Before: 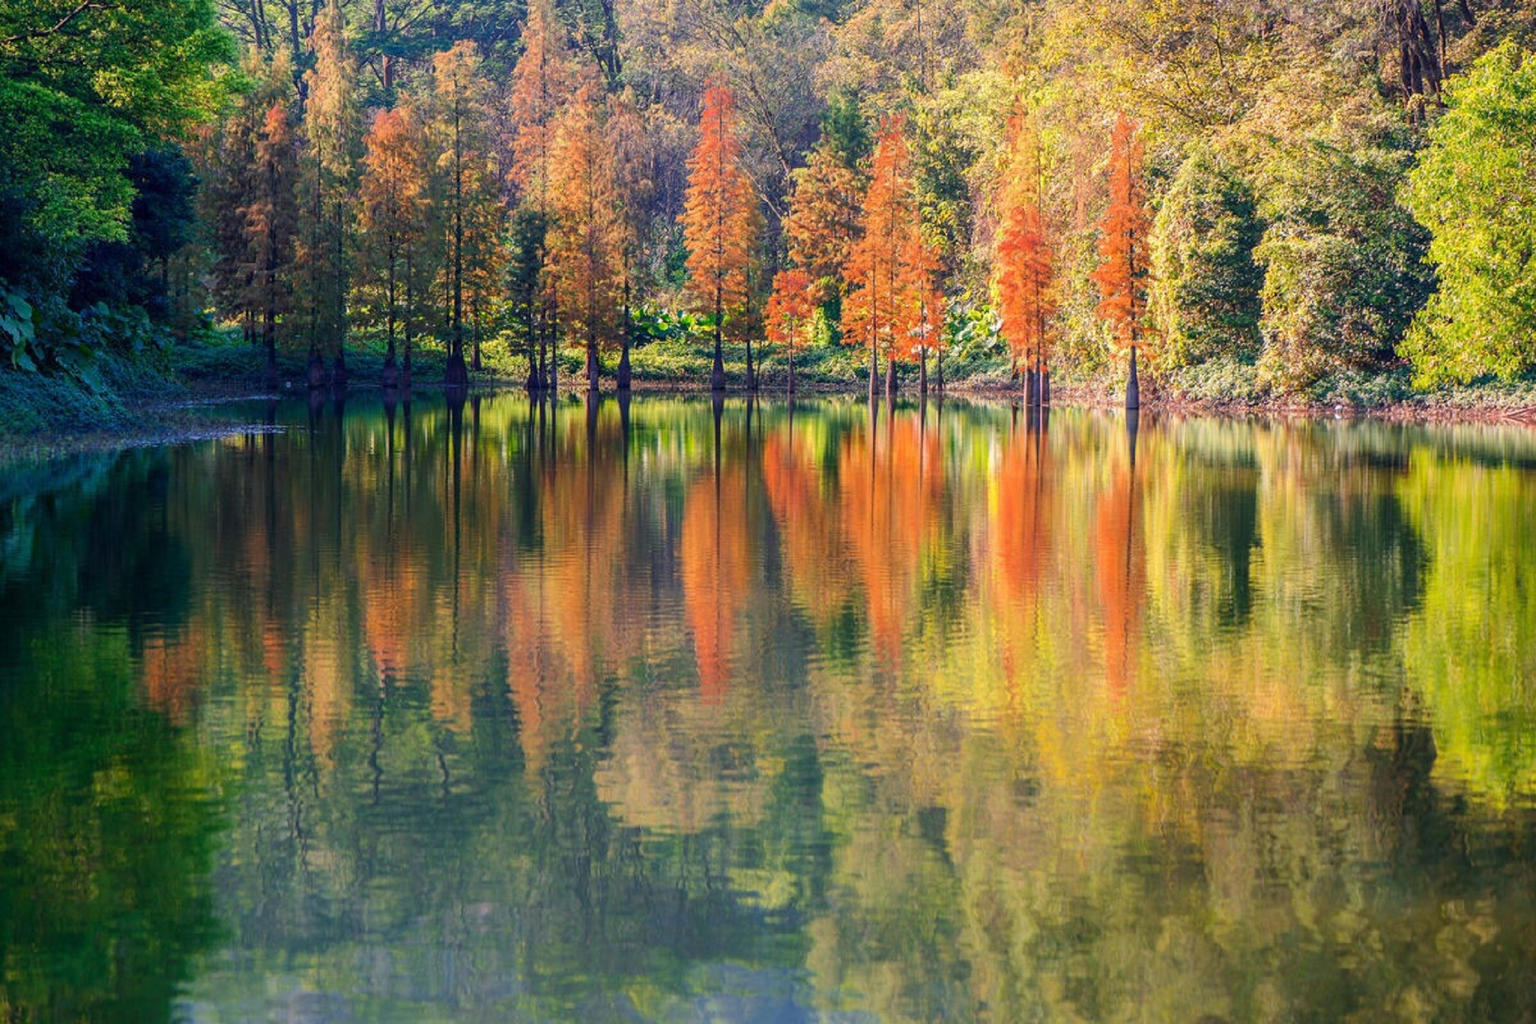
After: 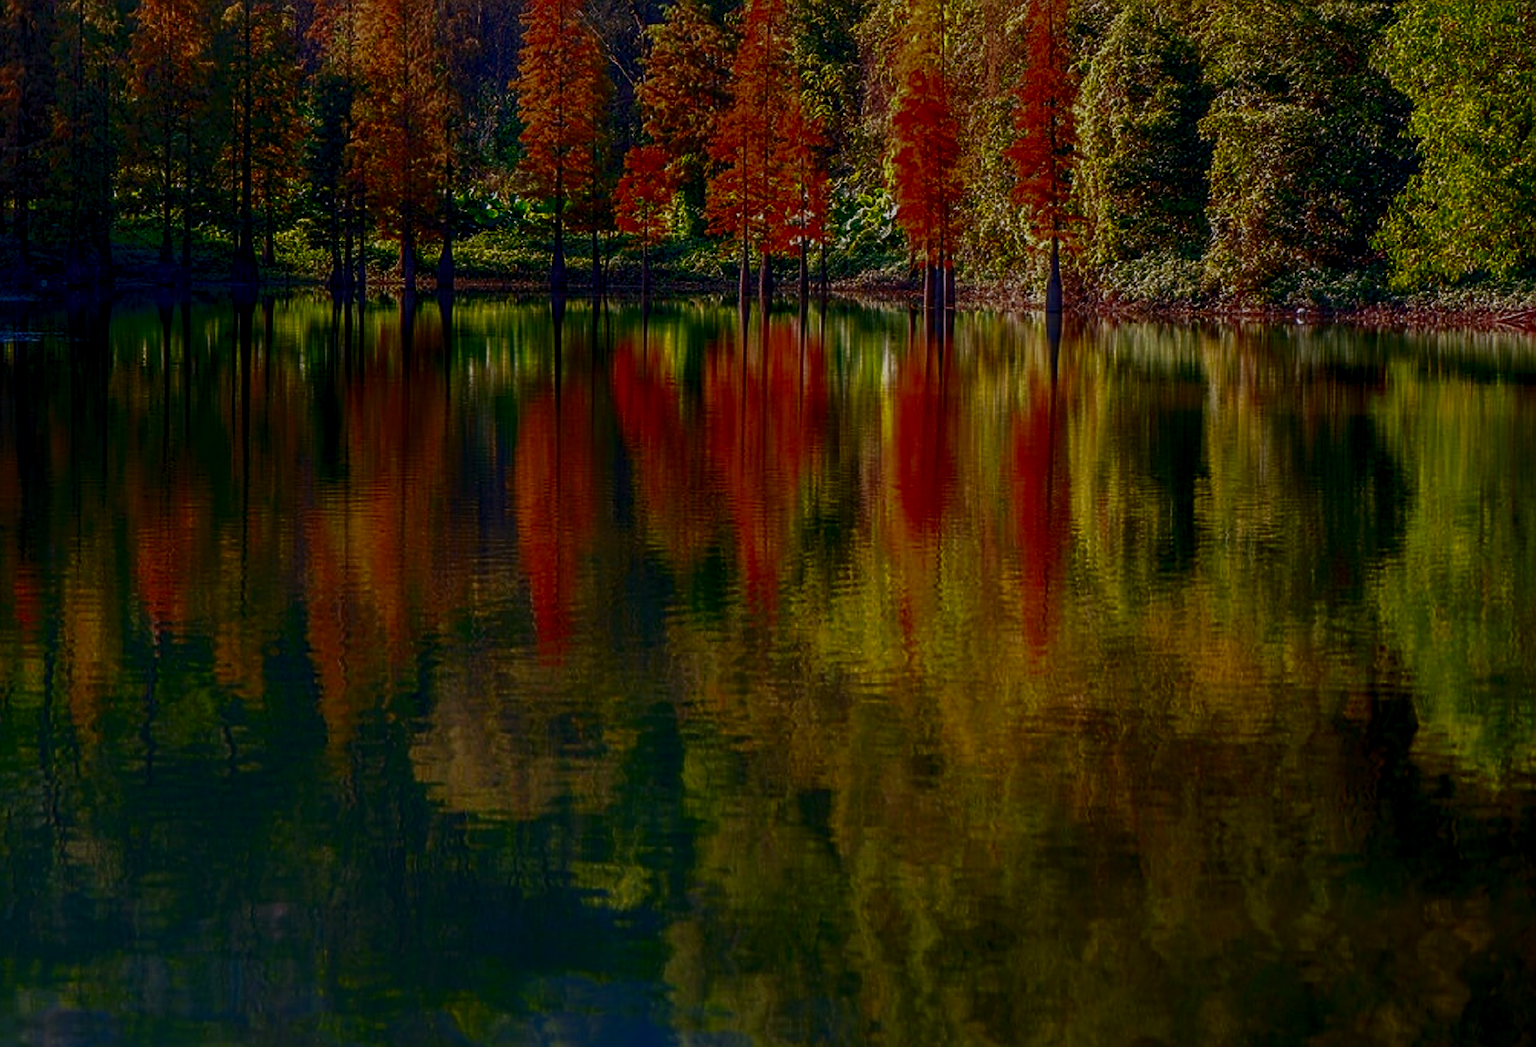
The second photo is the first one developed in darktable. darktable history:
filmic rgb: black relative exposure -7.76 EV, white relative exposure 4.43 EV, target black luminance 0%, hardness 3.76, latitude 50.66%, contrast 1.065, highlights saturation mix 9.32%, shadows ↔ highlights balance -0.265%, iterations of high-quality reconstruction 0
crop: left 16.407%, top 14.478%
tone curve: curves: ch0 [(0, 0) (0.765, 0.349) (1, 1)], color space Lab, independent channels, preserve colors none
sharpen: on, module defaults
local contrast: highlights 61%, detail 143%, midtone range 0.423
